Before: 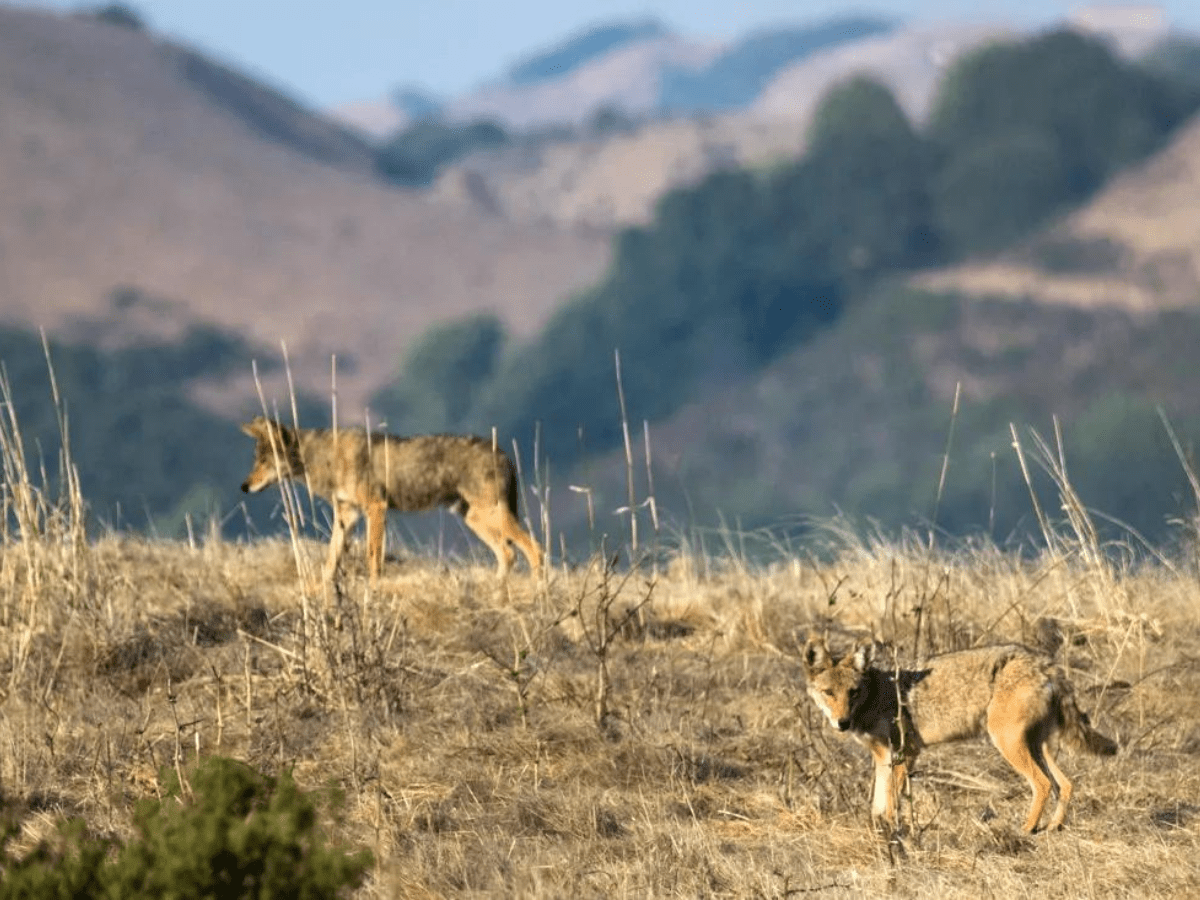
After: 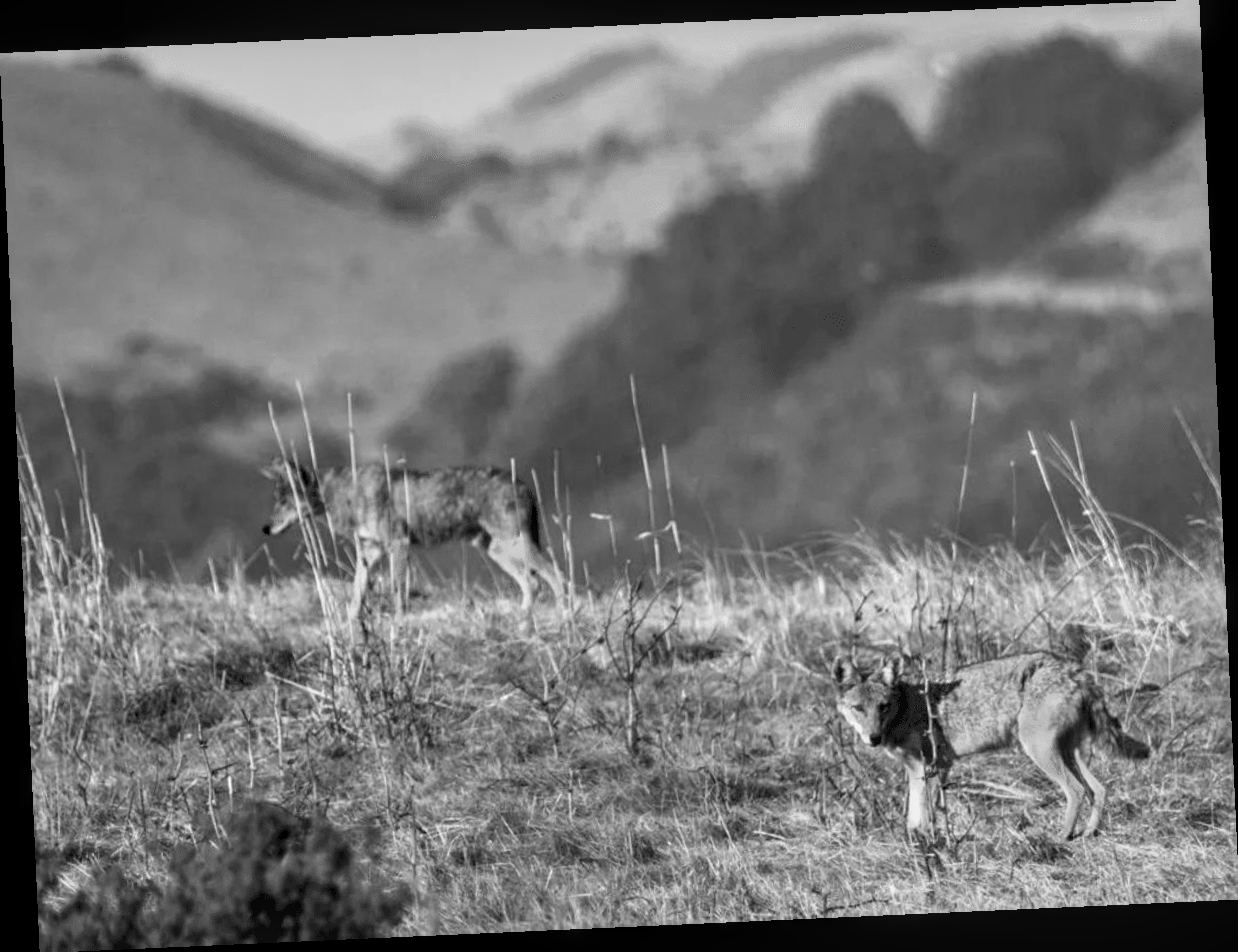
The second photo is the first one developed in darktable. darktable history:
local contrast: on, module defaults
color calibration: output gray [0.31, 0.36, 0.33, 0], gray › normalize channels true, illuminant same as pipeline (D50), adaptation XYZ, x 0.346, y 0.359, gamut compression 0
shadows and highlights: shadows 0, highlights 40
rotate and perspective: rotation -2.56°, automatic cropping off
